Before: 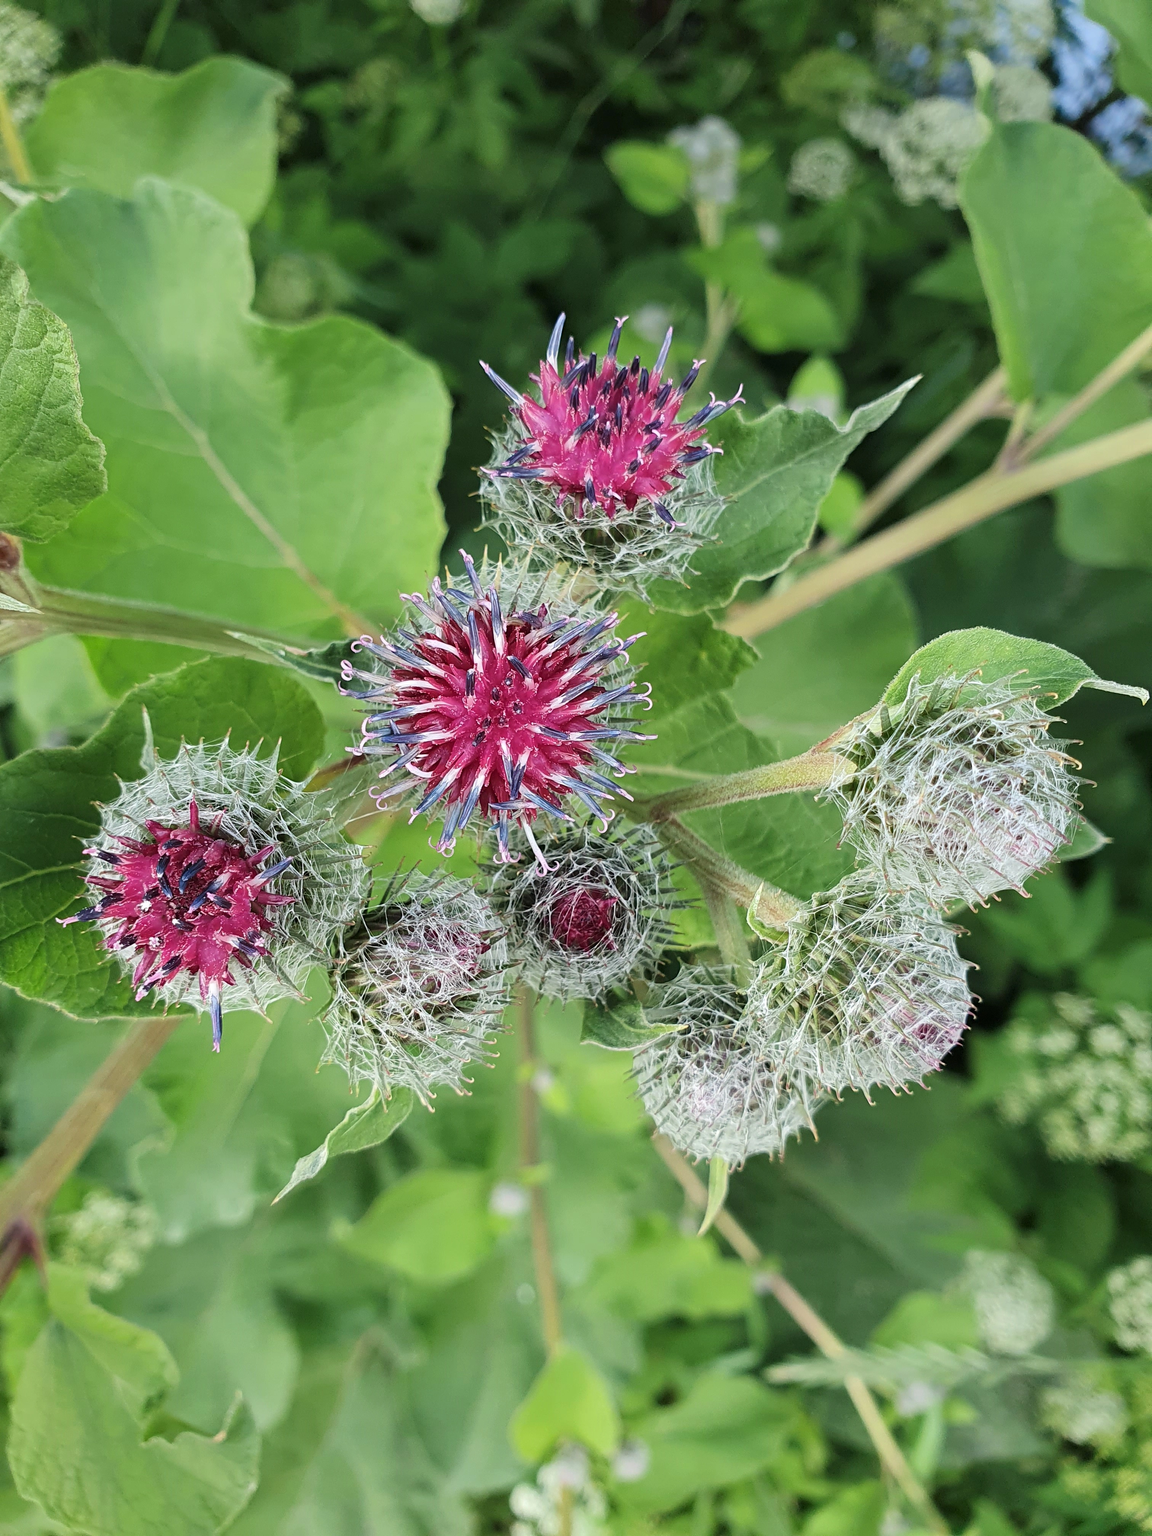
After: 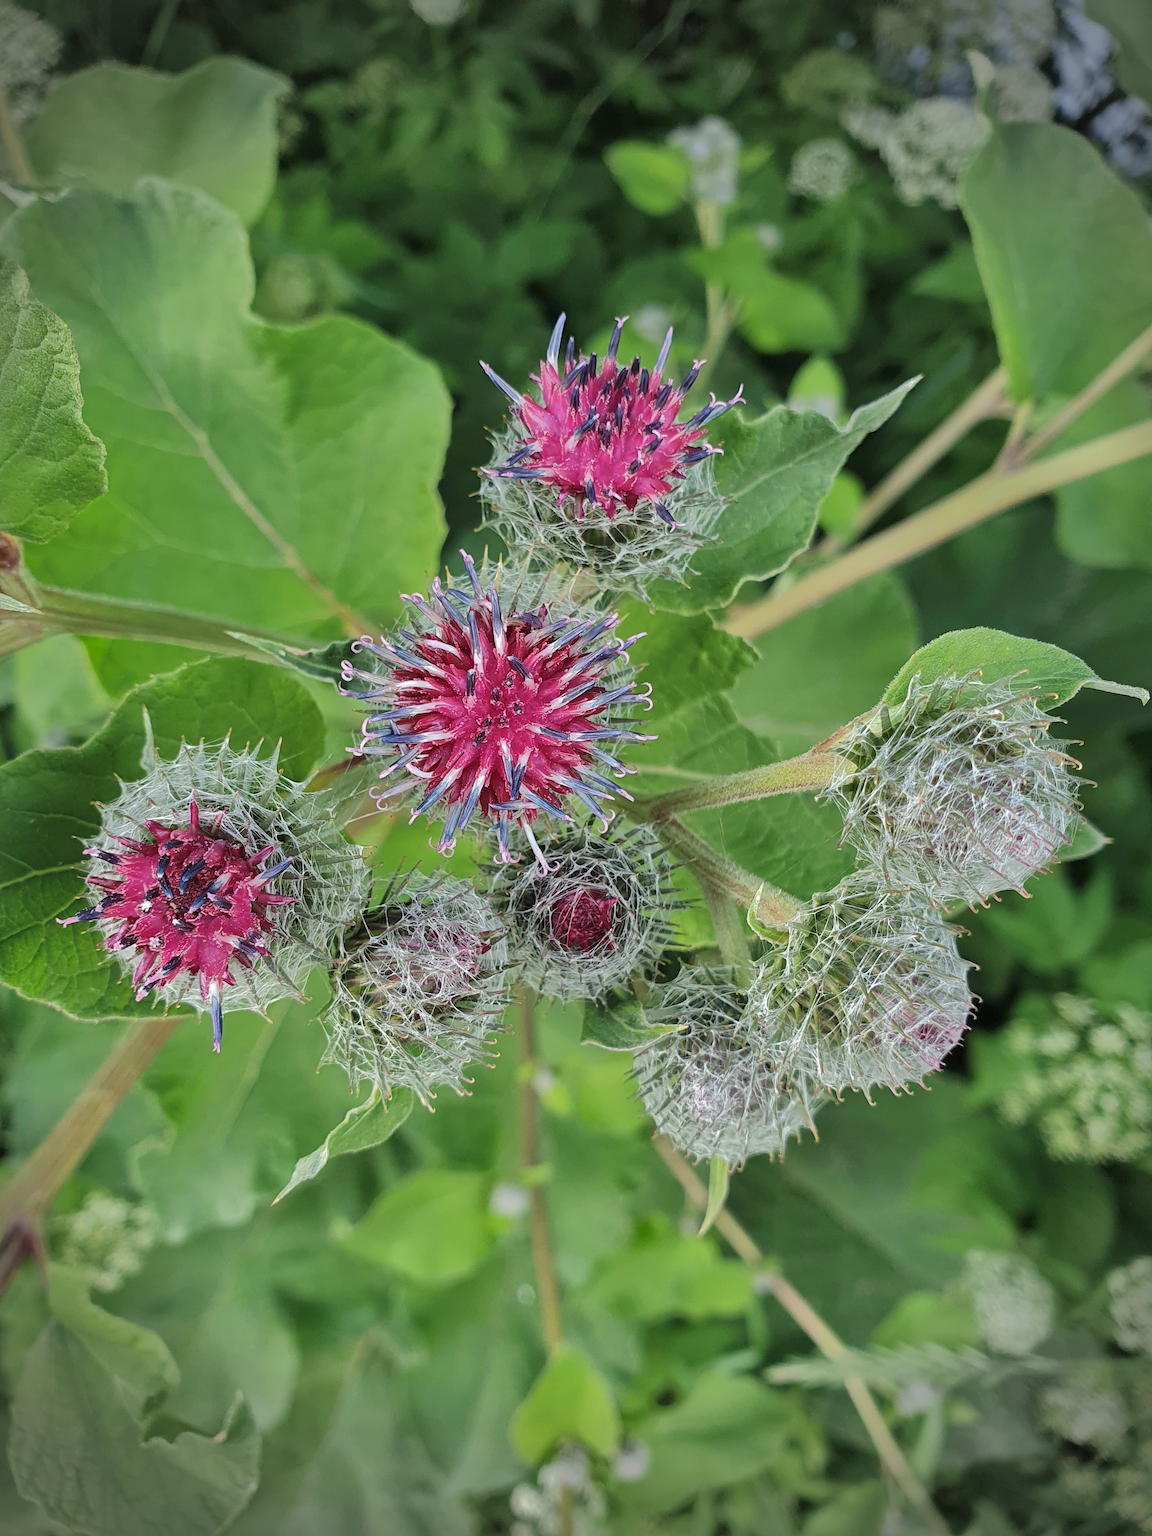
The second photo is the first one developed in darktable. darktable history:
shadows and highlights: shadows 38.43, highlights -74.54
vignetting: fall-off radius 31.48%, brightness -0.472
color correction: saturation 0.99
